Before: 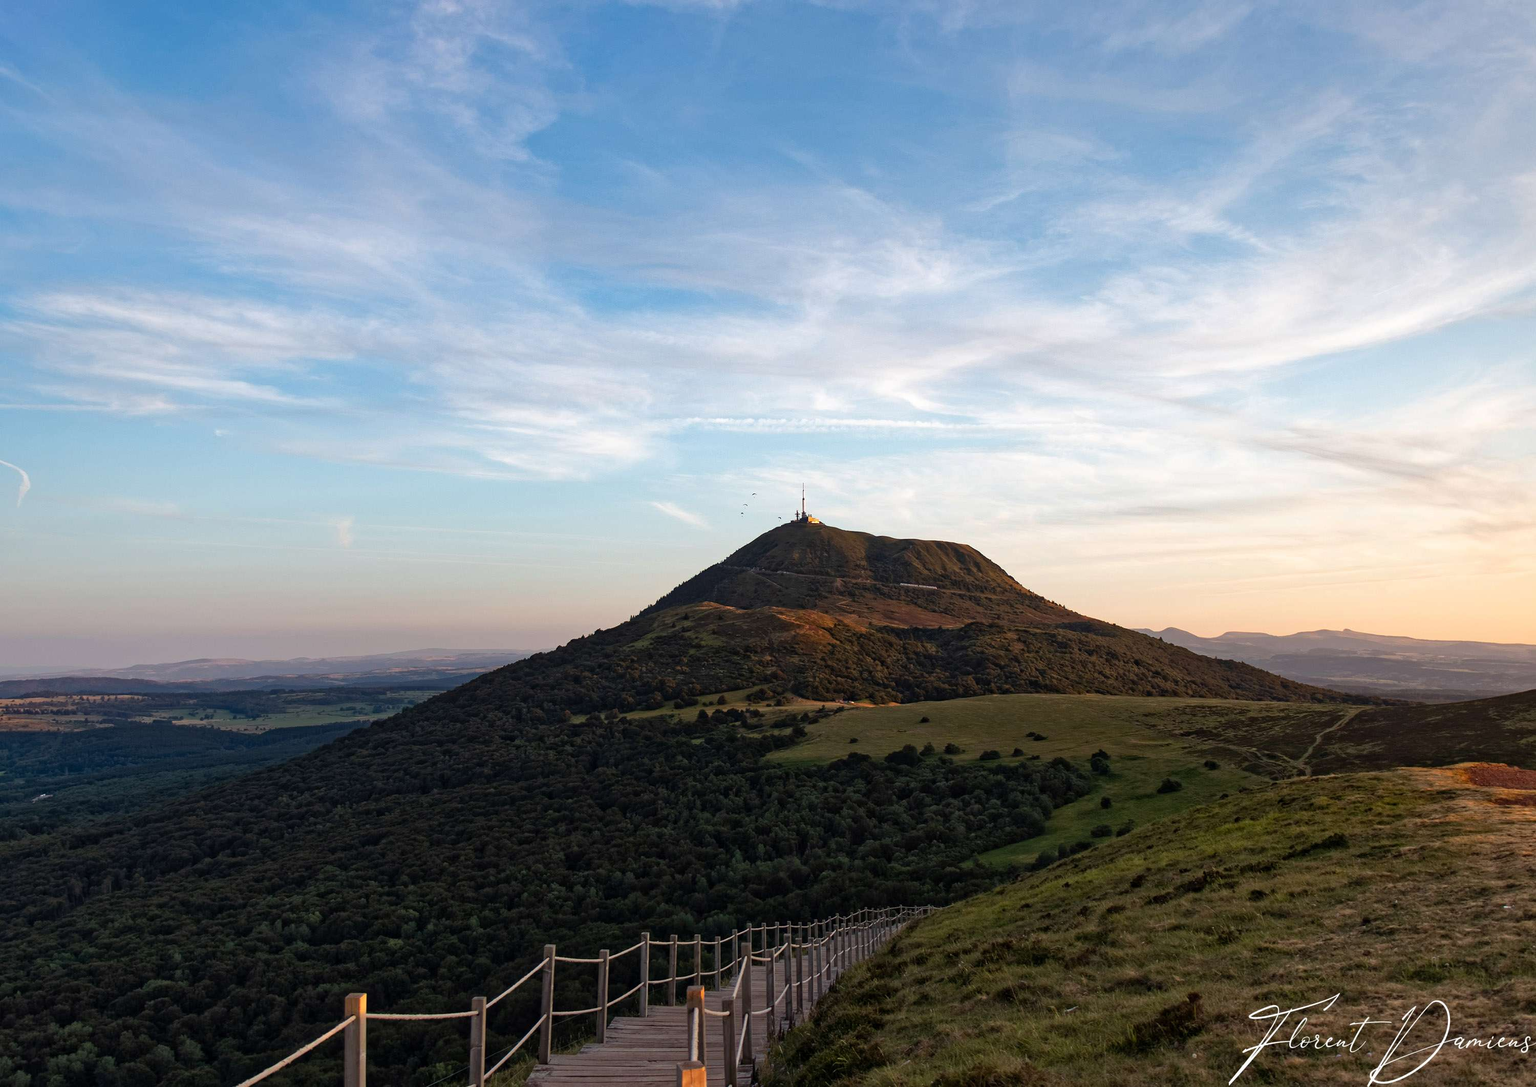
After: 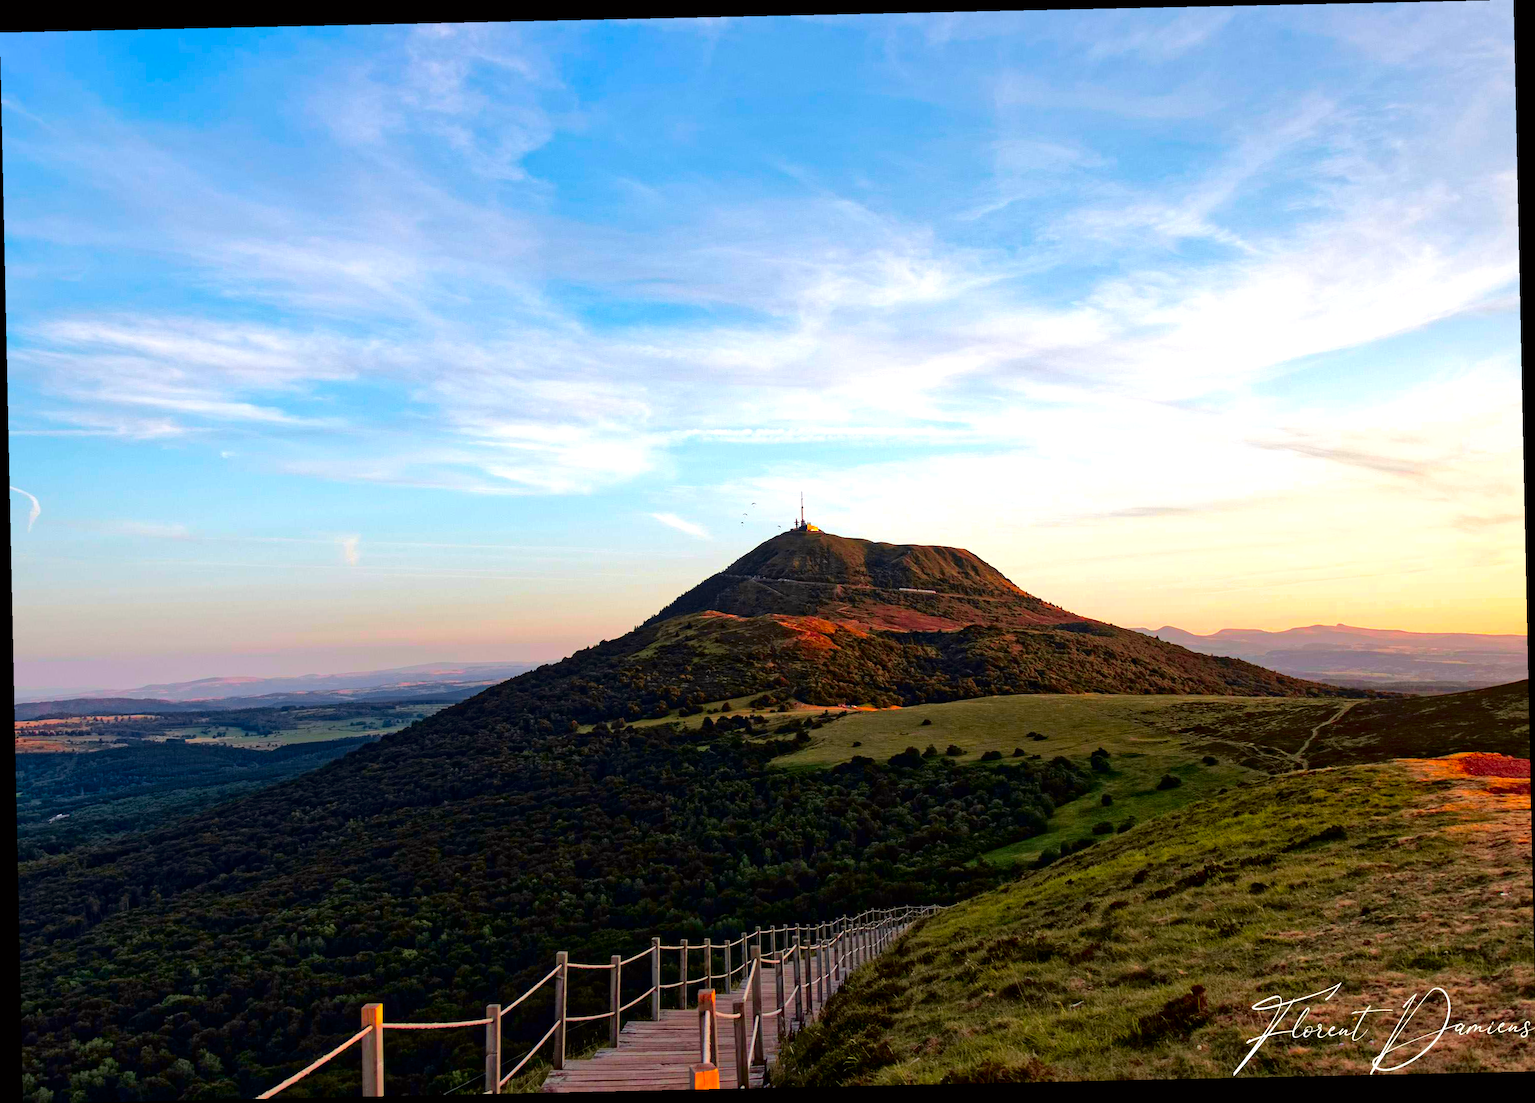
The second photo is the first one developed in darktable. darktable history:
color balance rgb: perceptual saturation grading › global saturation -3%
shadows and highlights: shadows 25, white point adjustment -3, highlights -30
rotate and perspective: rotation -1.24°, automatic cropping off
tone curve: curves: ch0 [(0.003, 0) (0.066, 0.017) (0.163, 0.09) (0.264, 0.238) (0.395, 0.421) (0.517, 0.575) (0.633, 0.687) (0.791, 0.814) (1, 1)]; ch1 [(0, 0) (0.149, 0.17) (0.327, 0.339) (0.39, 0.403) (0.456, 0.463) (0.501, 0.502) (0.512, 0.507) (0.53, 0.533) (0.575, 0.592) (0.671, 0.655) (0.729, 0.679) (1, 1)]; ch2 [(0, 0) (0.337, 0.382) (0.464, 0.47) (0.501, 0.502) (0.527, 0.532) (0.563, 0.555) (0.615, 0.61) (0.663, 0.68) (1, 1)], color space Lab, independent channels, preserve colors none
color correction: saturation 1.8
exposure: black level correction 0.001, exposure 0.5 EV, compensate exposure bias true, compensate highlight preservation false
